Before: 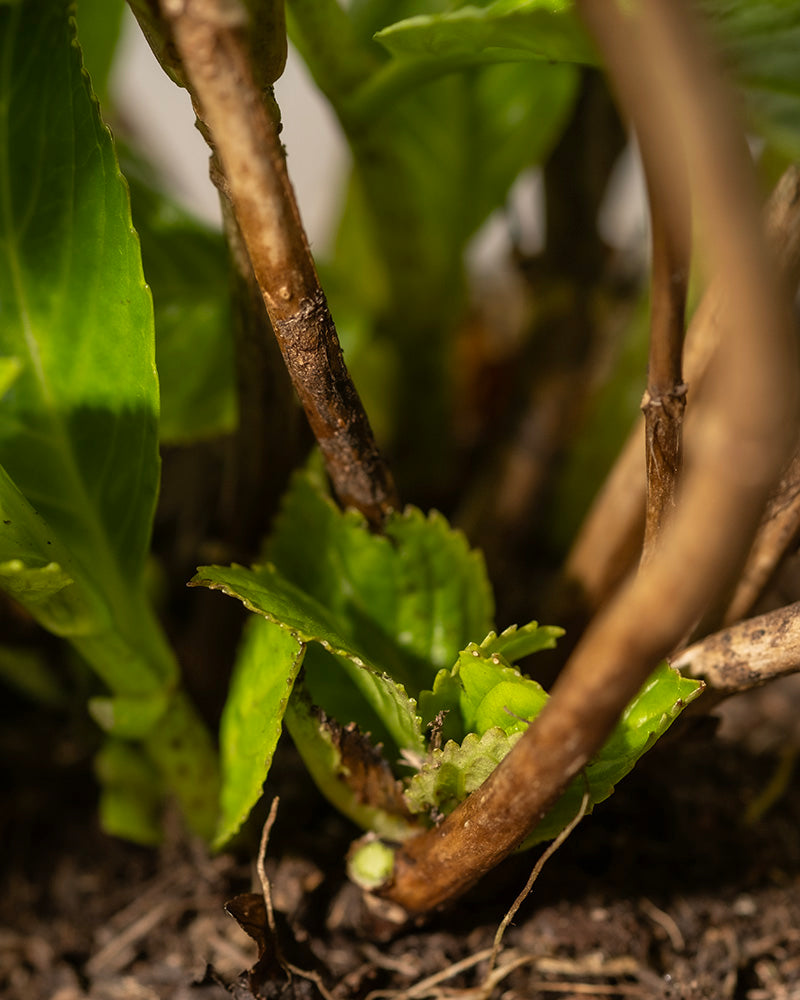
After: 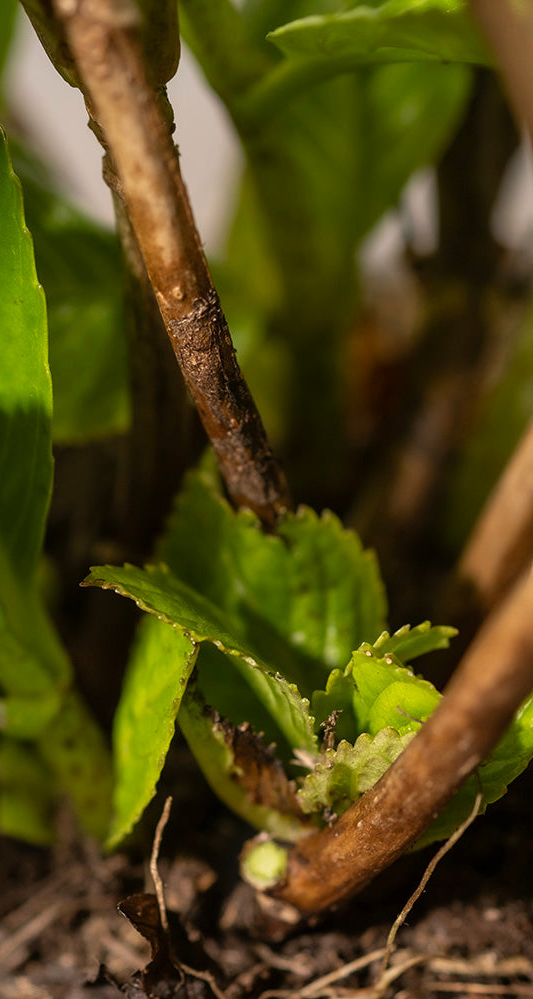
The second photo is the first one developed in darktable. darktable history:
bloom: size 5%, threshold 95%, strength 15%
white balance: red 1.009, blue 1.027
crop and rotate: left 13.537%, right 19.796%
